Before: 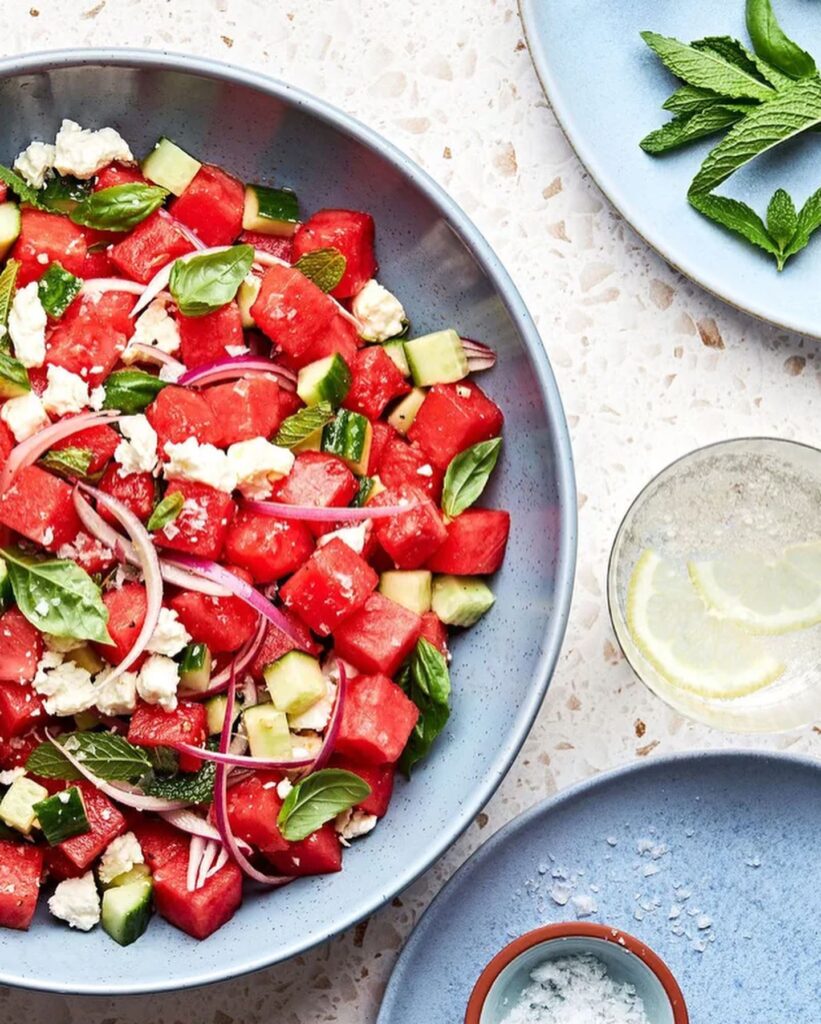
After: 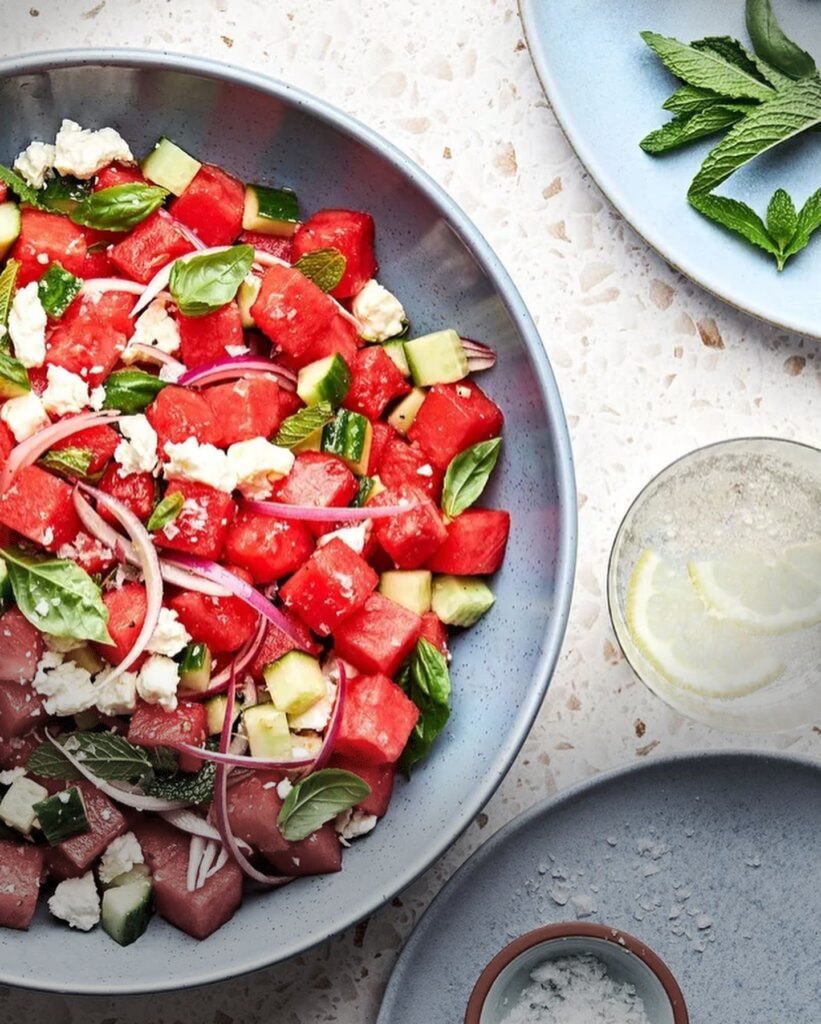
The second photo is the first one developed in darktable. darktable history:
vignetting: fall-off start 91.05%, fall-off radius 38.36%, center (-0.064, -0.317), width/height ratio 1.217, shape 1.29, dithering 8-bit output, unbound false
